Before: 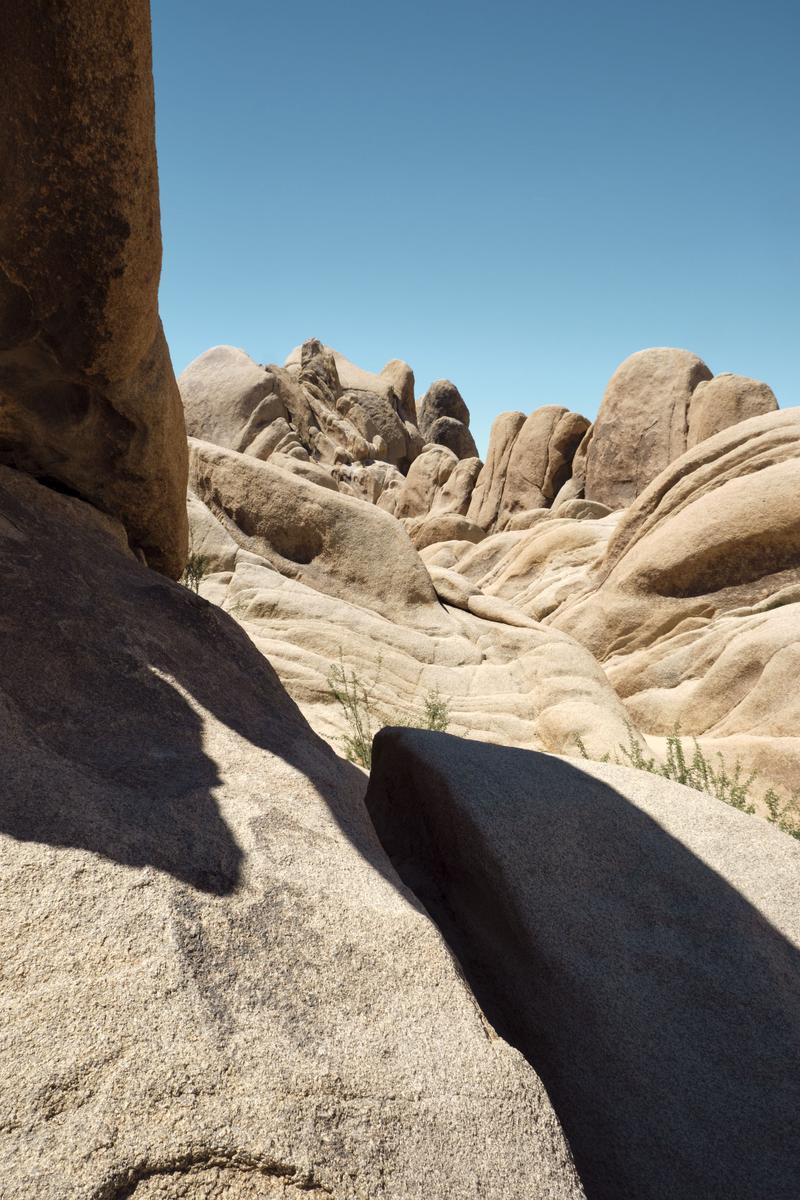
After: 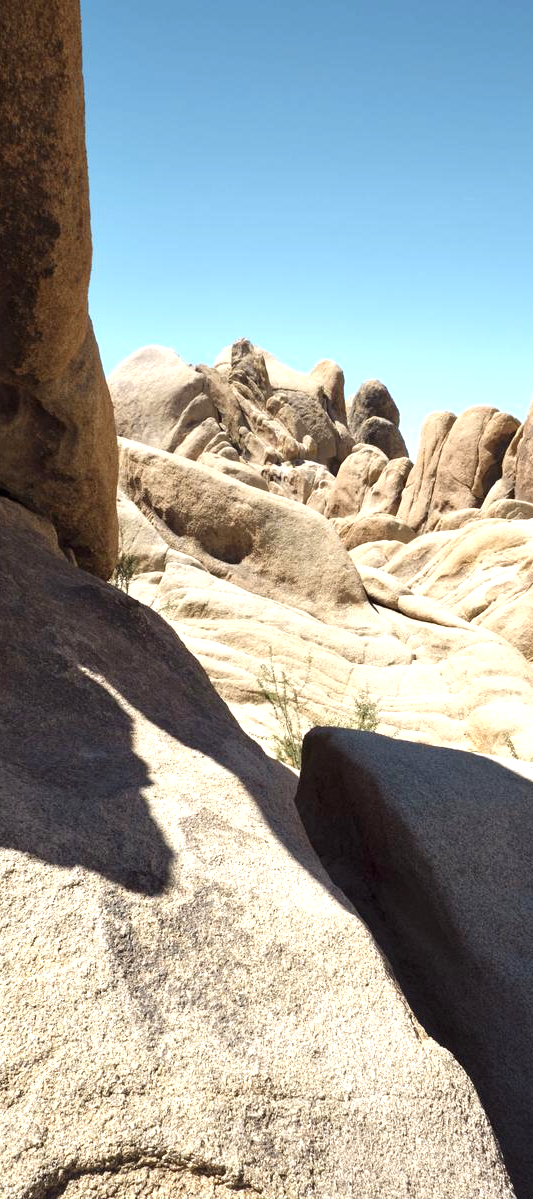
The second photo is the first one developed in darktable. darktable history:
exposure: black level correction 0, exposure 0.7 EV, compensate highlight preservation false
rotate and perspective: crop left 0, crop top 0
crop and rotate: left 8.786%, right 24.548%
